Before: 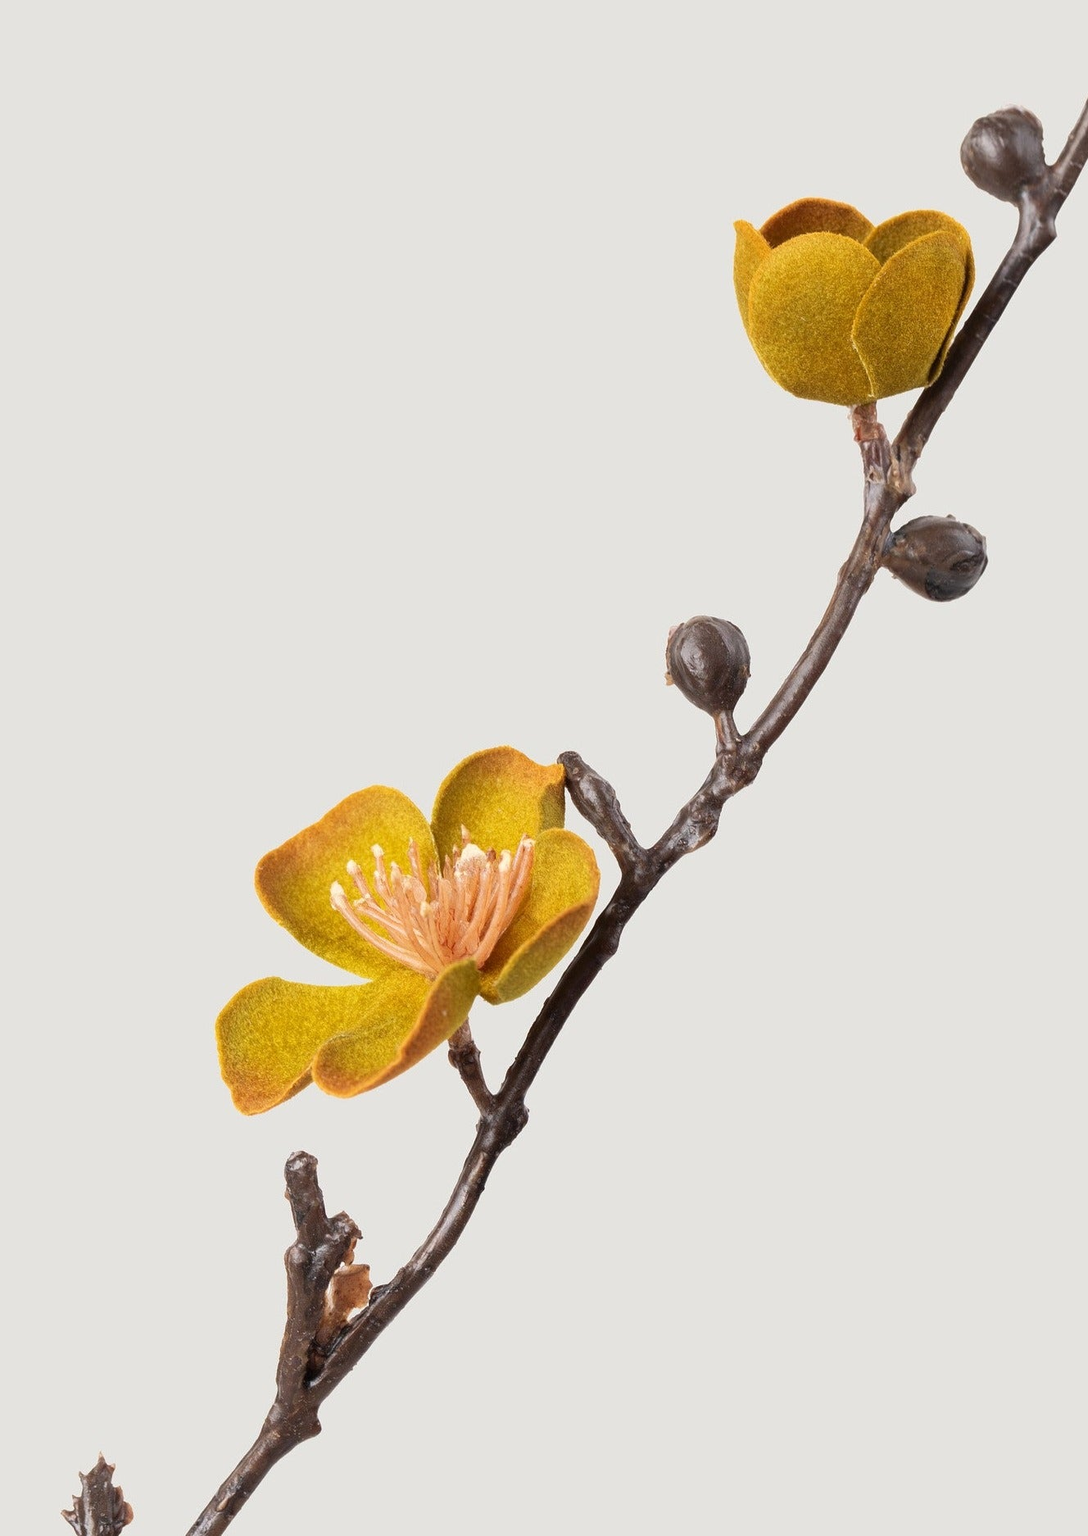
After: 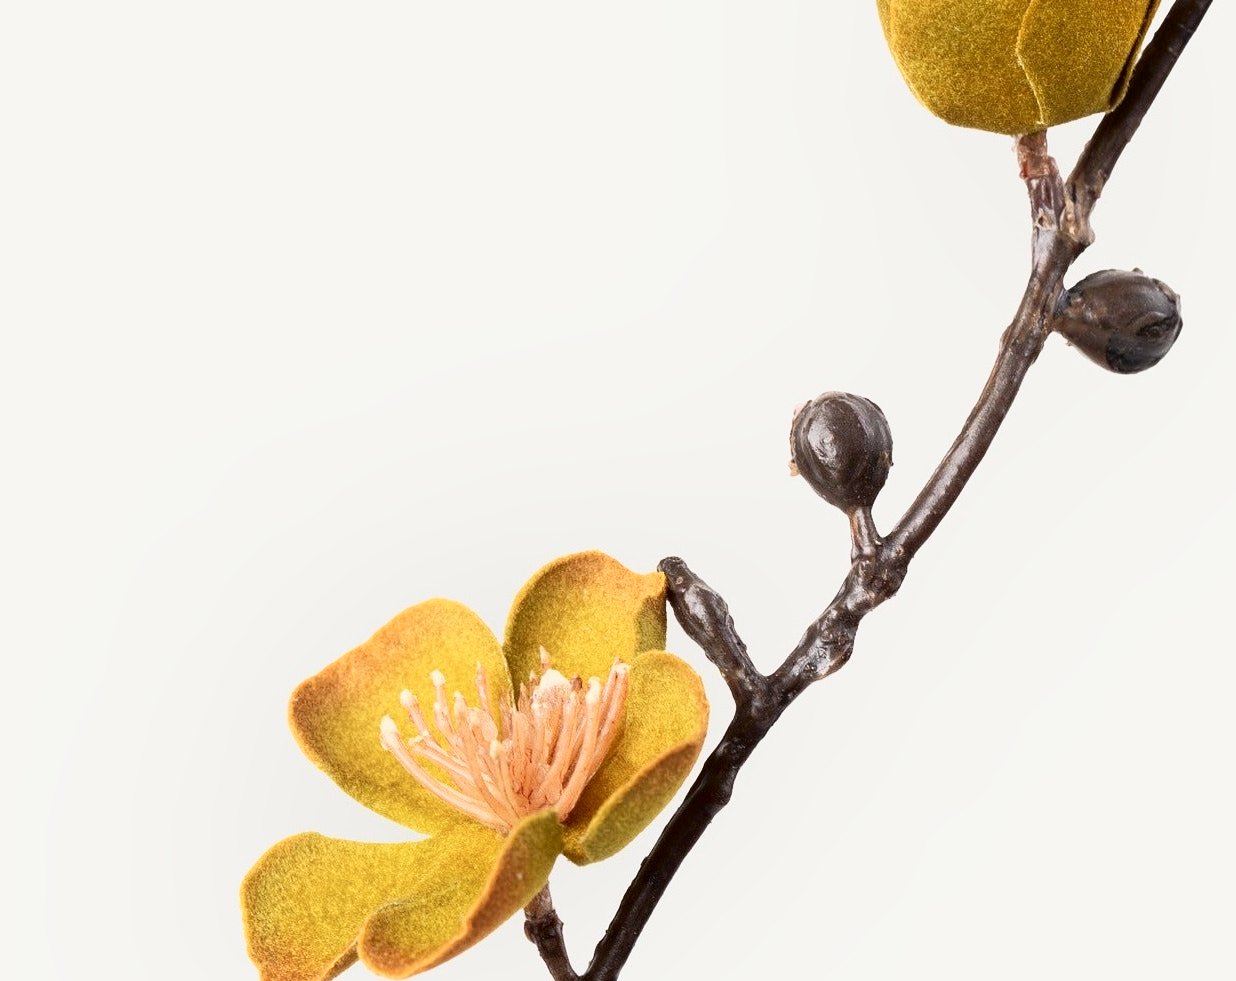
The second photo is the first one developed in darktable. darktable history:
shadows and highlights: shadows -62.32, white point adjustment -5.22, highlights 61.59
crop: left 1.744%, top 19.225%, right 5.069%, bottom 28.357%
